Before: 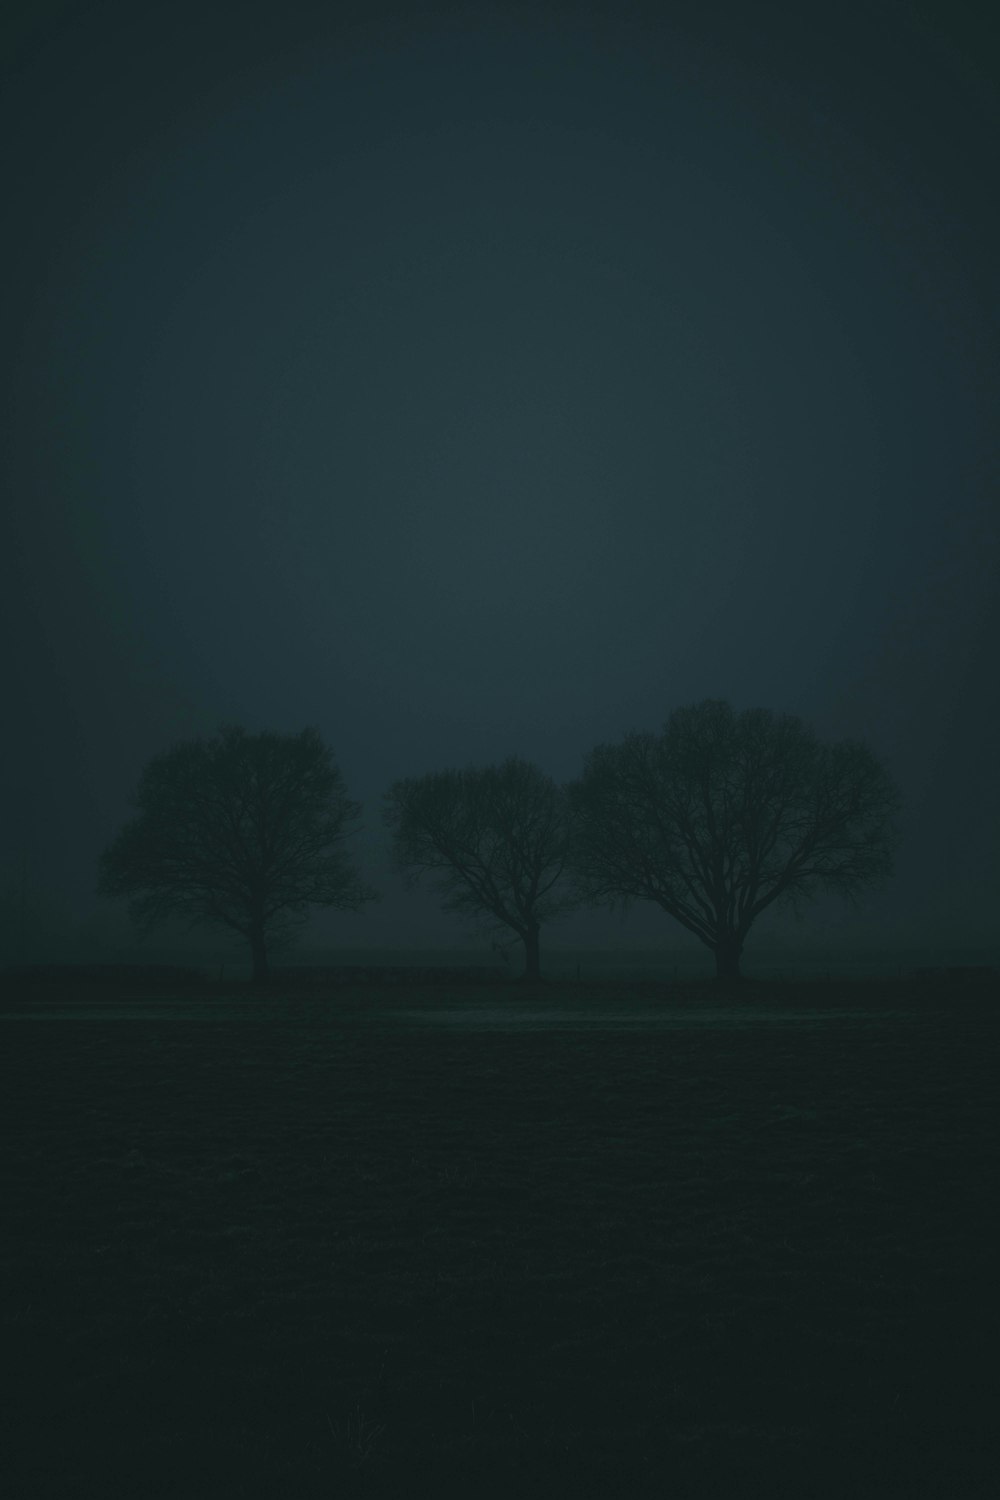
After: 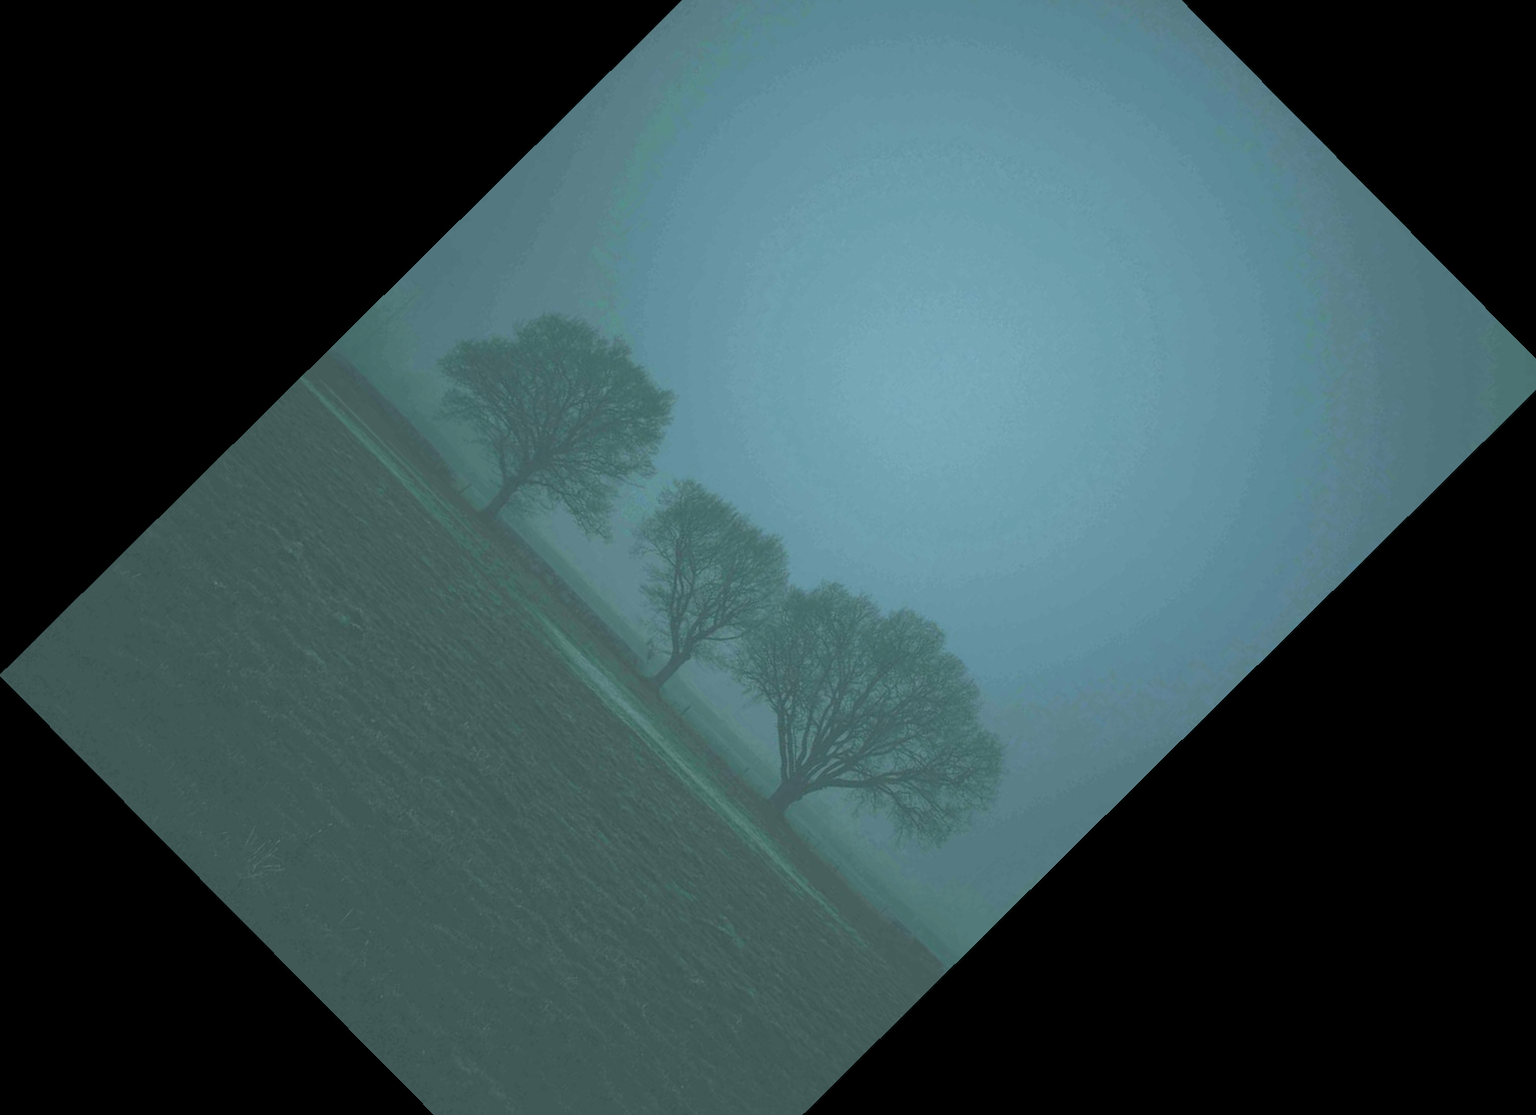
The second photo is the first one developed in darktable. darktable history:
exposure: exposure 3.072 EV, compensate highlight preservation false
crop and rotate: angle -45.33°, top 16.106%, right 0.928%, bottom 11.746%
